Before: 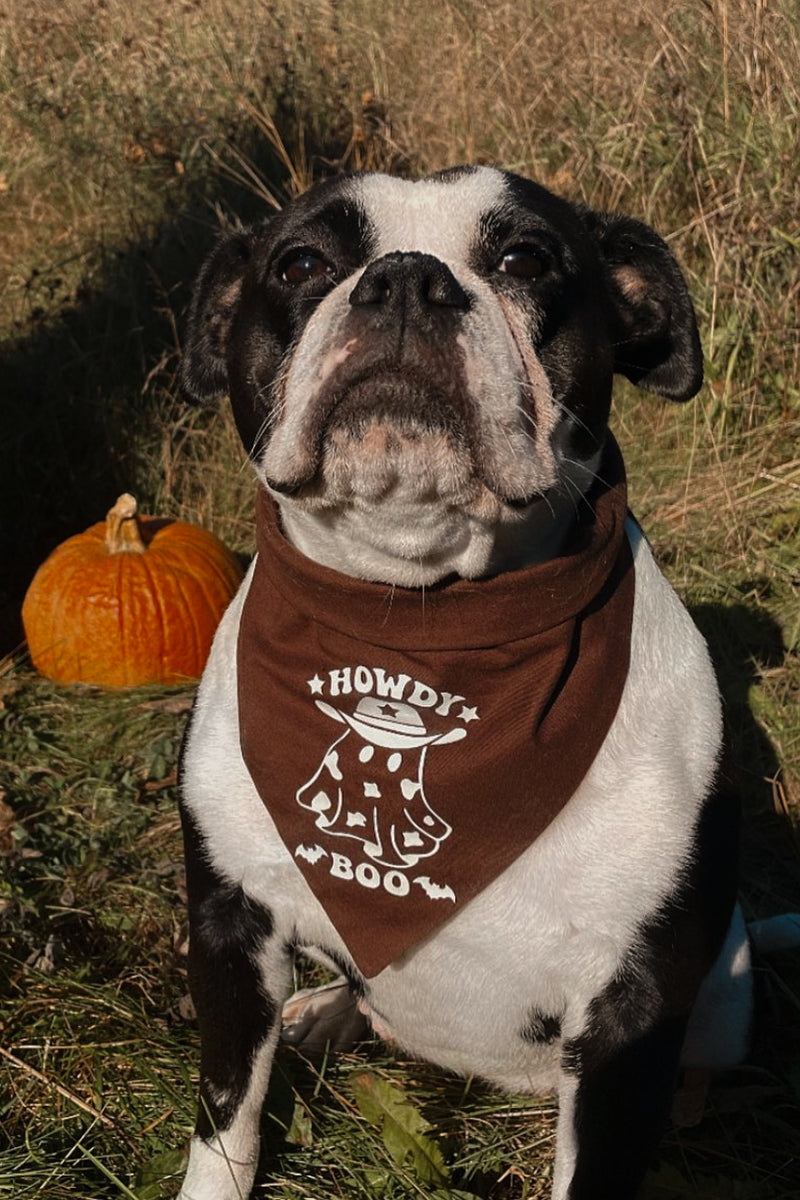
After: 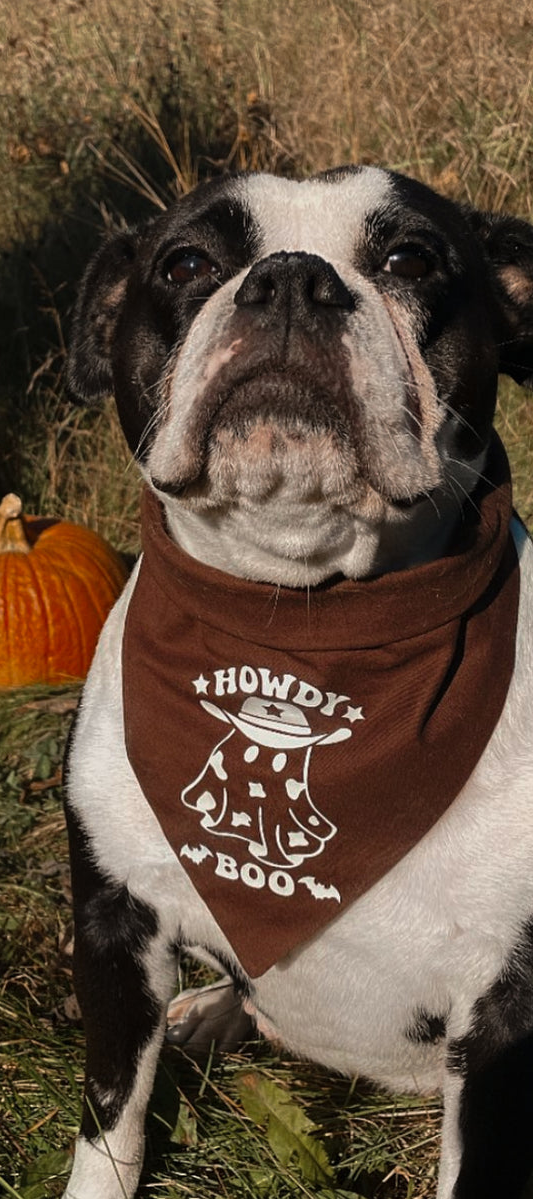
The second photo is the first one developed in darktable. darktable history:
crop and rotate: left 14.385%, right 18.948%
white balance: emerald 1
